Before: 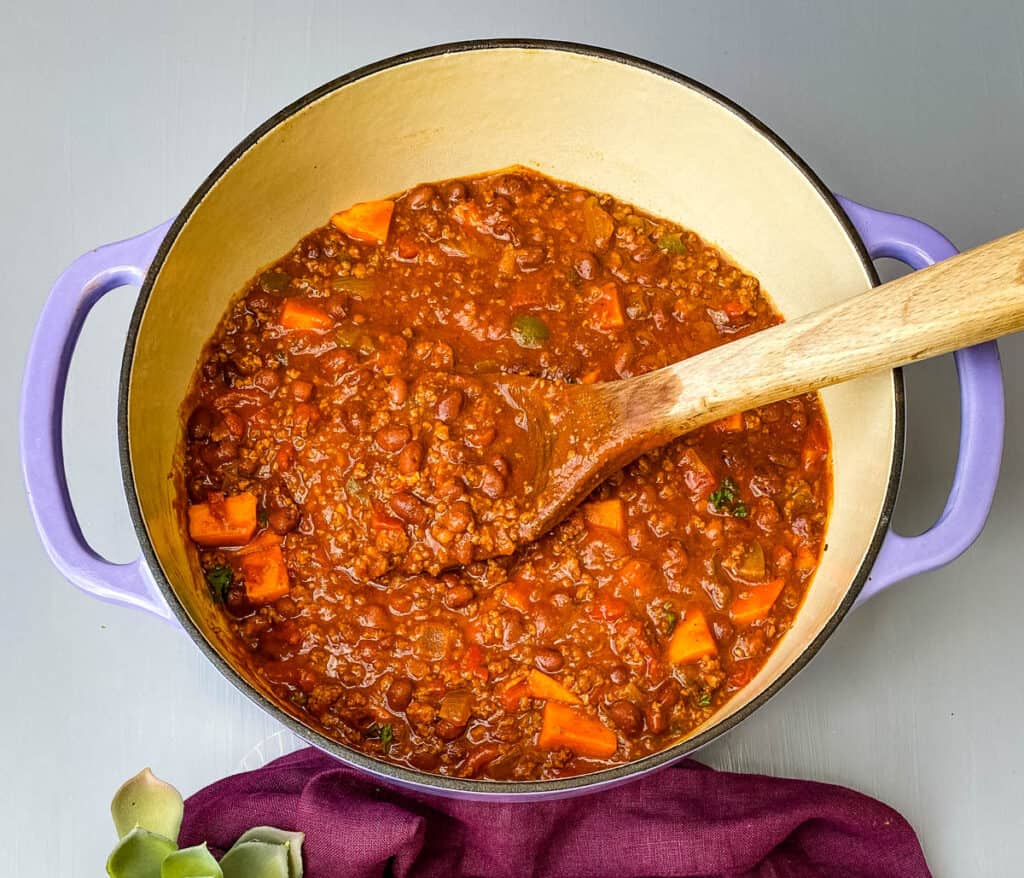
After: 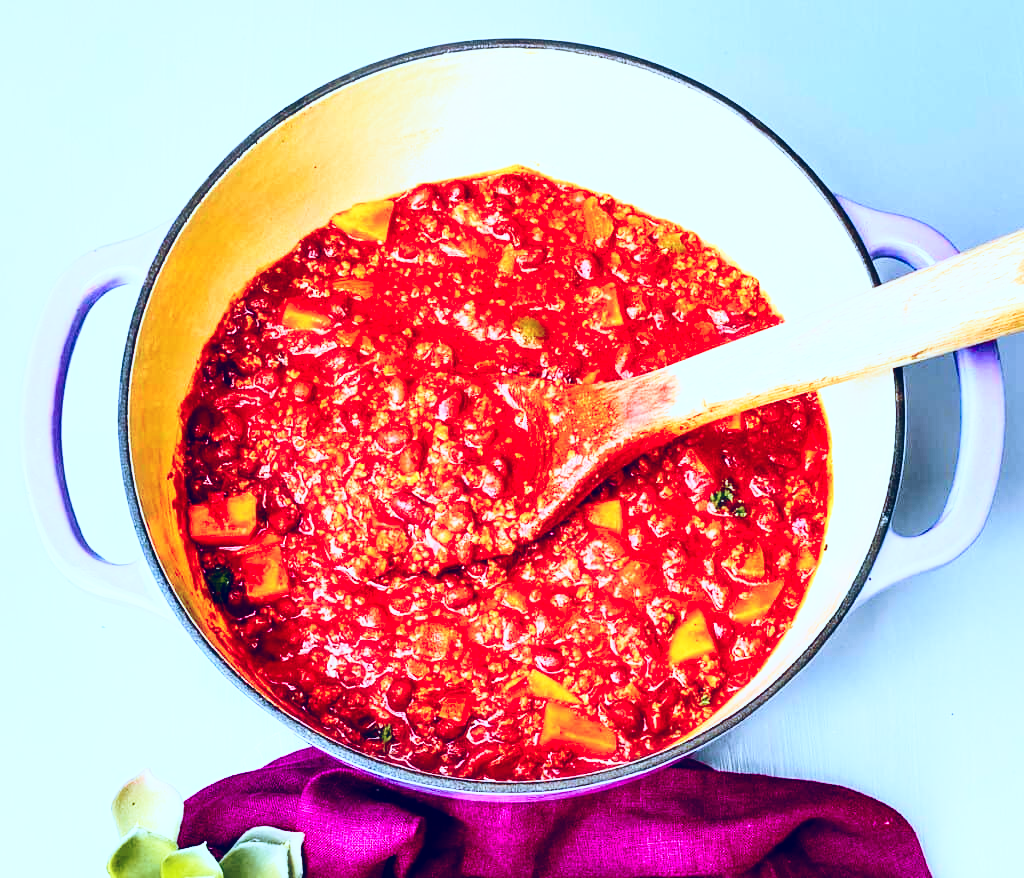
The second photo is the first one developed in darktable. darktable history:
white balance: red 0.925, blue 1.046
velvia: on, module defaults
haze removal: strength -0.1, adaptive false
exposure: exposure 0.15 EV, compensate highlight preservation false
base curve: curves: ch0 [(0, 0) (0.04, 0.03) (0.133, 0.232) (0.448, 0.748) (0.843, 0.968) (1, 1)], preserve colors none
contrast brightness saturation: contrast 0.28
tone curve: curves: ch1 [(0, 0) (0.108, 0.197) (0.5, 0.5) (0.681, 0.885) (1, 1)]; ch2 [(0, 0) (0.28, 0.151) (1, 1)], color space Lab, independent channels
